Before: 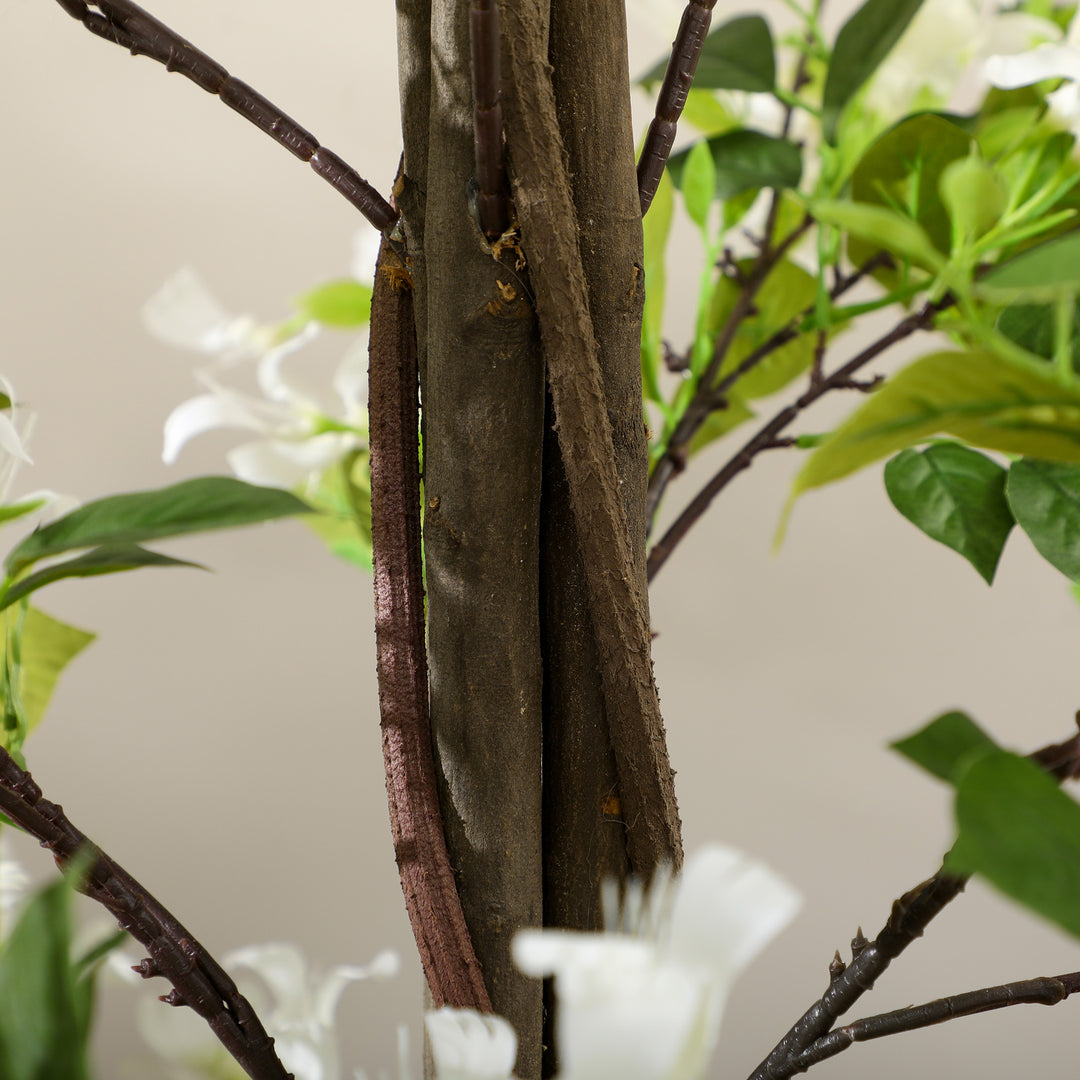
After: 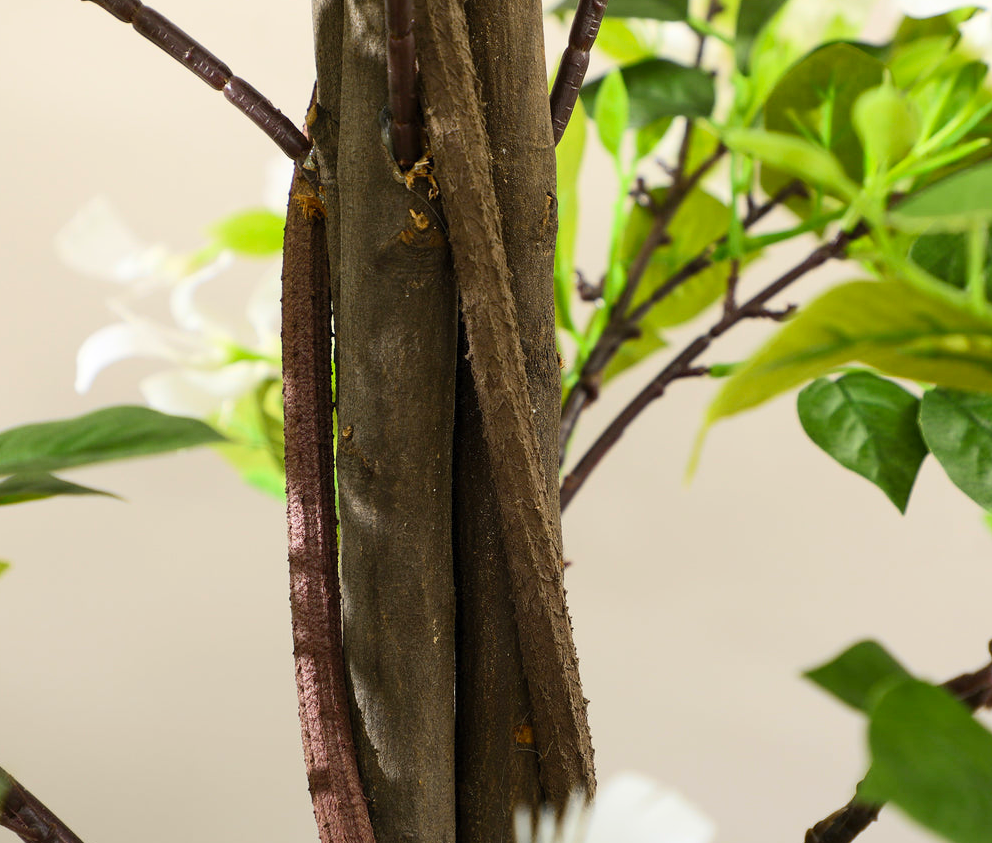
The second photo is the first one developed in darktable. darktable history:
crop: left 8.134%, top 6.602%, bottom 15.289%
contrast brightness saturation: contrast 0.205, brightness 0.164, saturation 0.229
